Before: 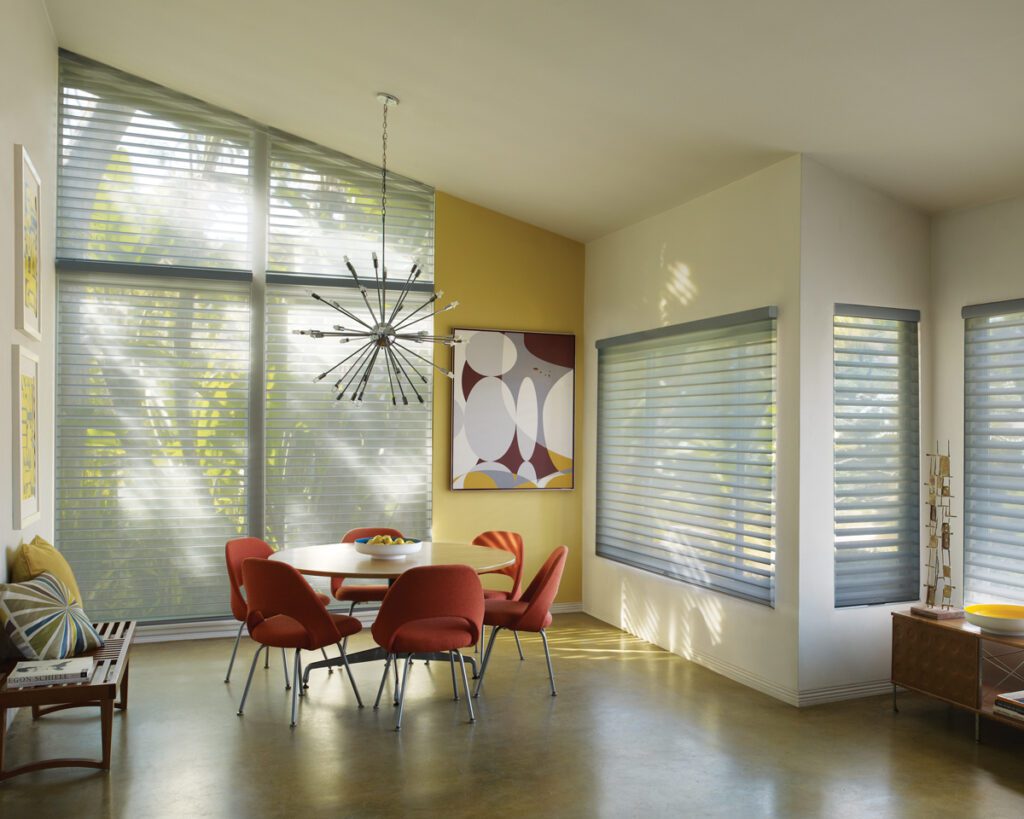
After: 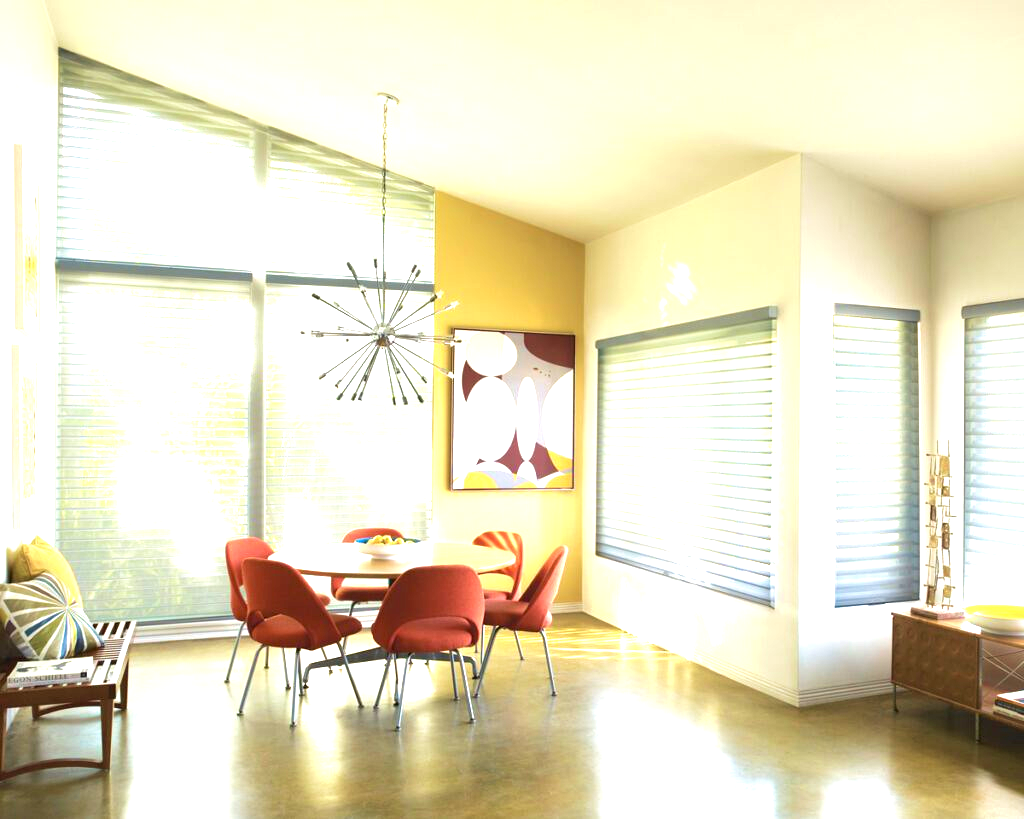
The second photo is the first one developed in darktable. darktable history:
exposure: black level correction 0.001, exposure 1.735 EV, compensate highlight preservation false
velvia: on, module defaults
